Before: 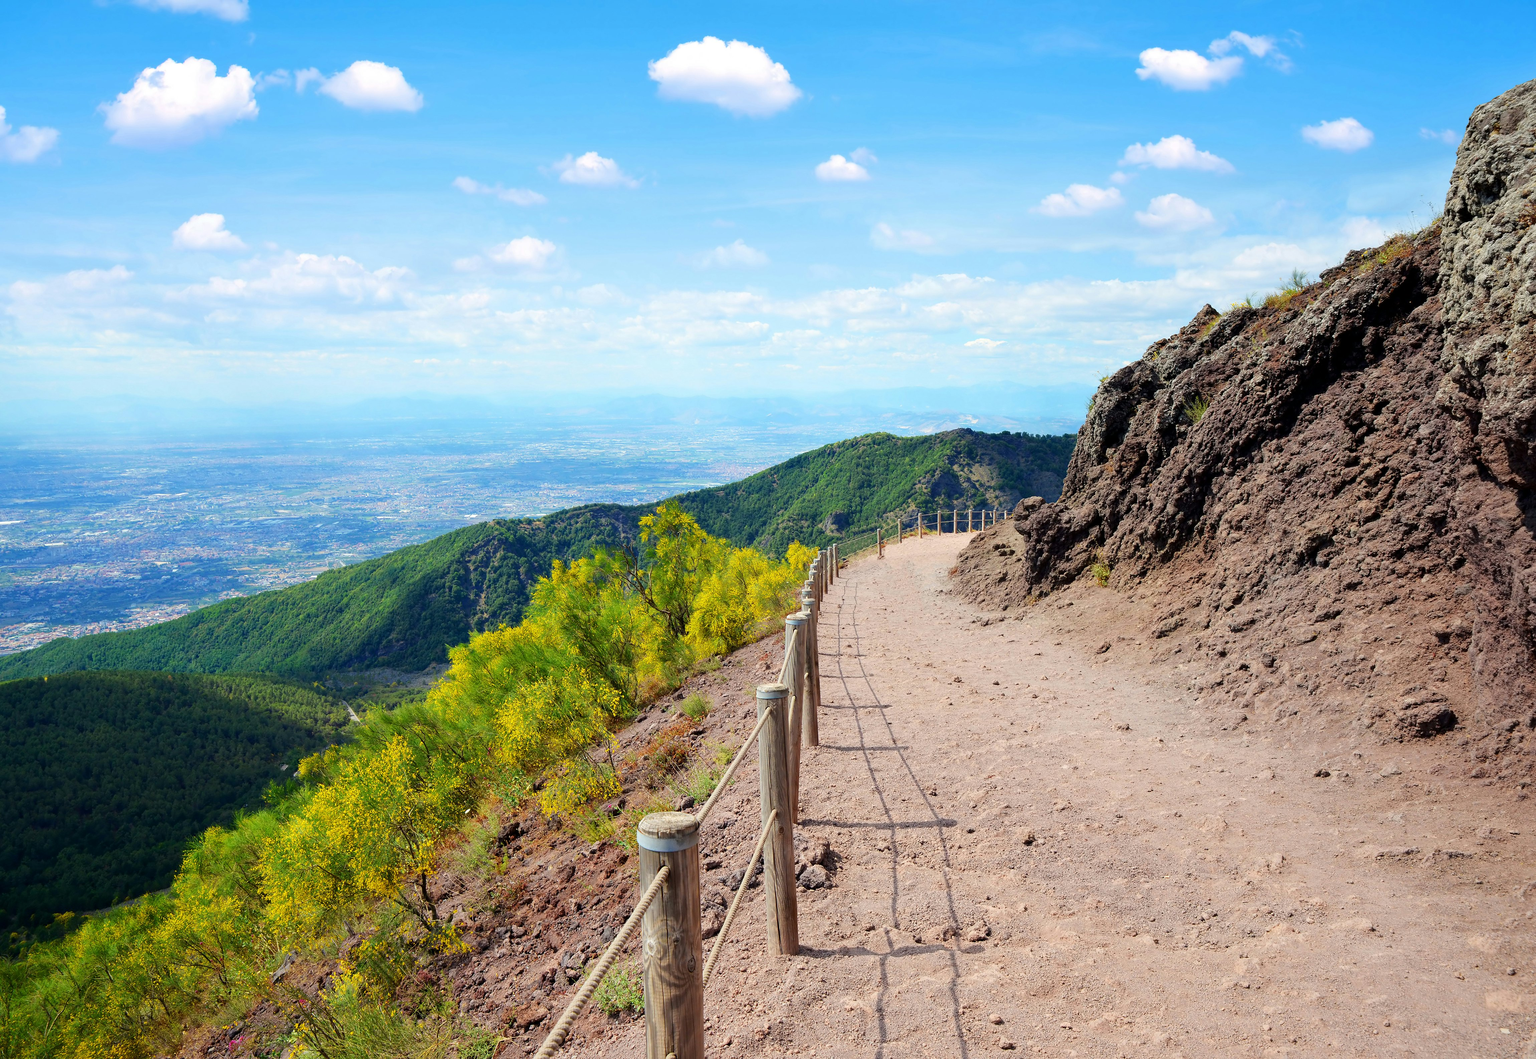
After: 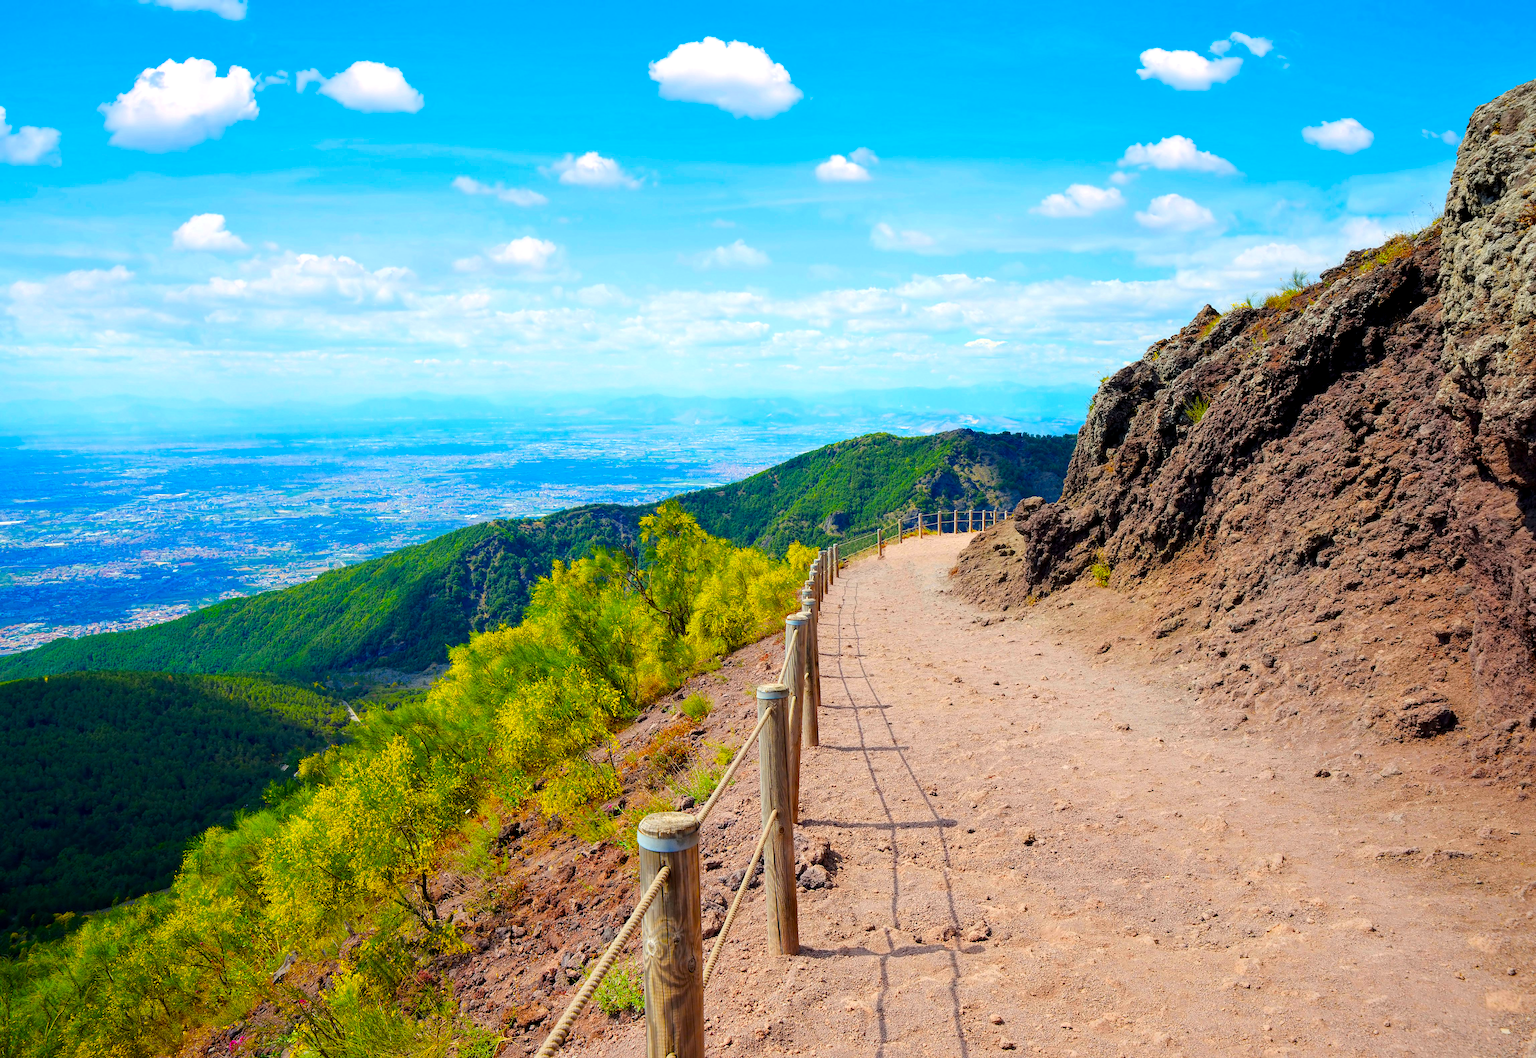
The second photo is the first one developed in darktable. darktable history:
local contrast: highlights 100%, shadows 99%, detail 119%, midtone range 0.2
color balance rgb: shadows lift › hue 87.94°, linear chroma grading › shadows 9.754%, linear chroma grading › highlights 9.721%, linear chroma grading › global chroma 15.583%, linear chroma grading › mid-tones 14.89%, perceptual saturation grading › global saturation 31.315%
